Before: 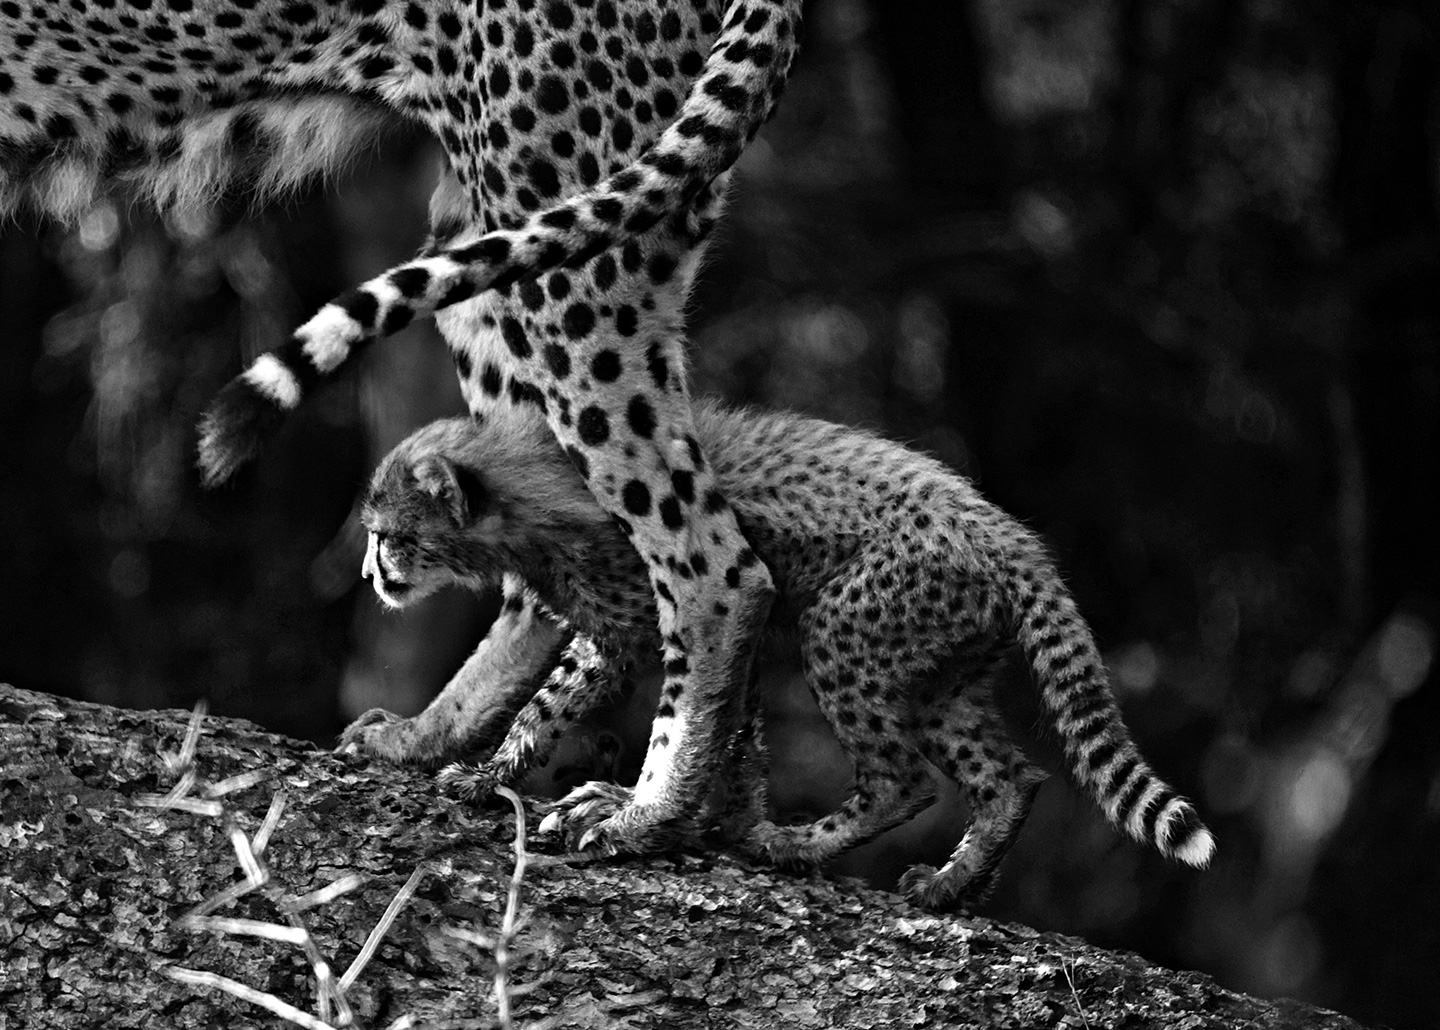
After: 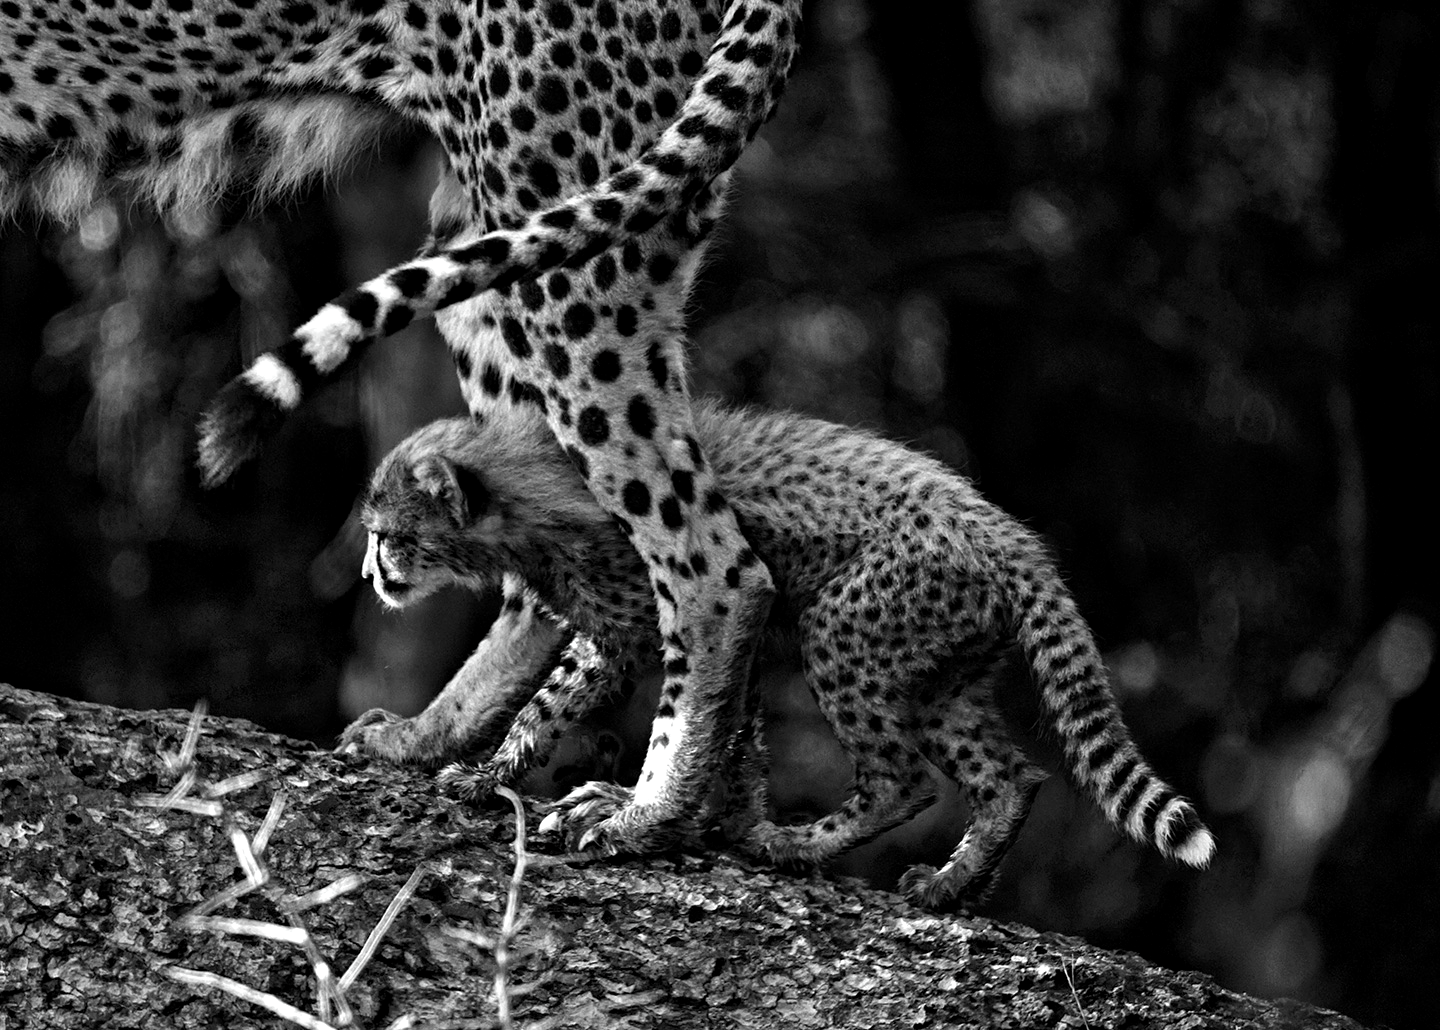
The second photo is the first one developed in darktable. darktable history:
color correction: highlights a* -0.291, highlights b* -0.108
local contrast: highlights 101%, shadows 100%, detail 131%, midtone range 0.2
